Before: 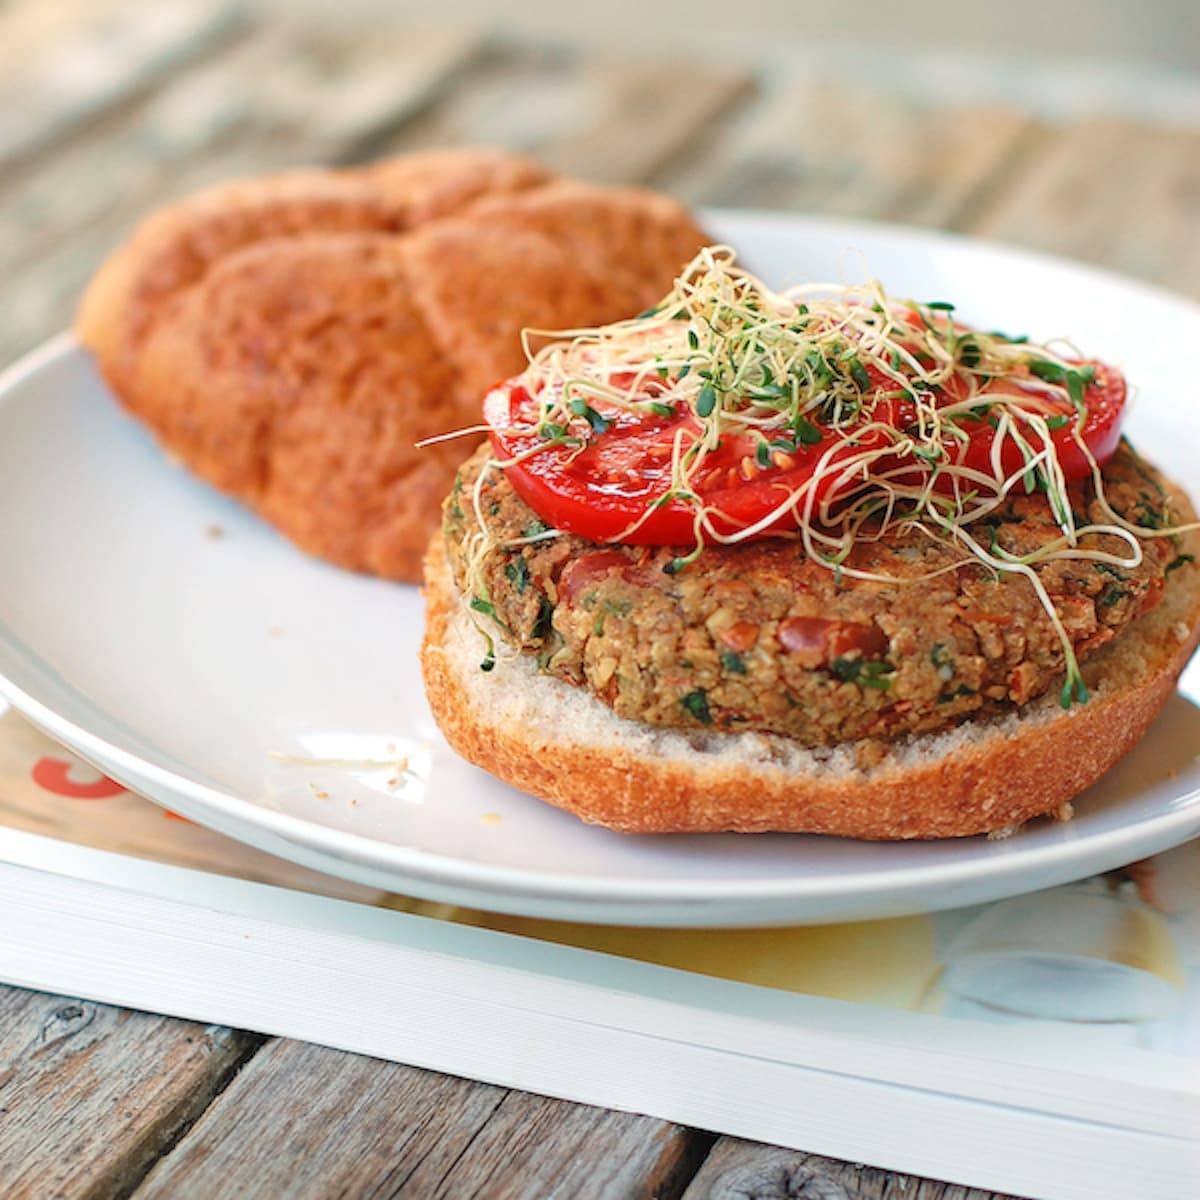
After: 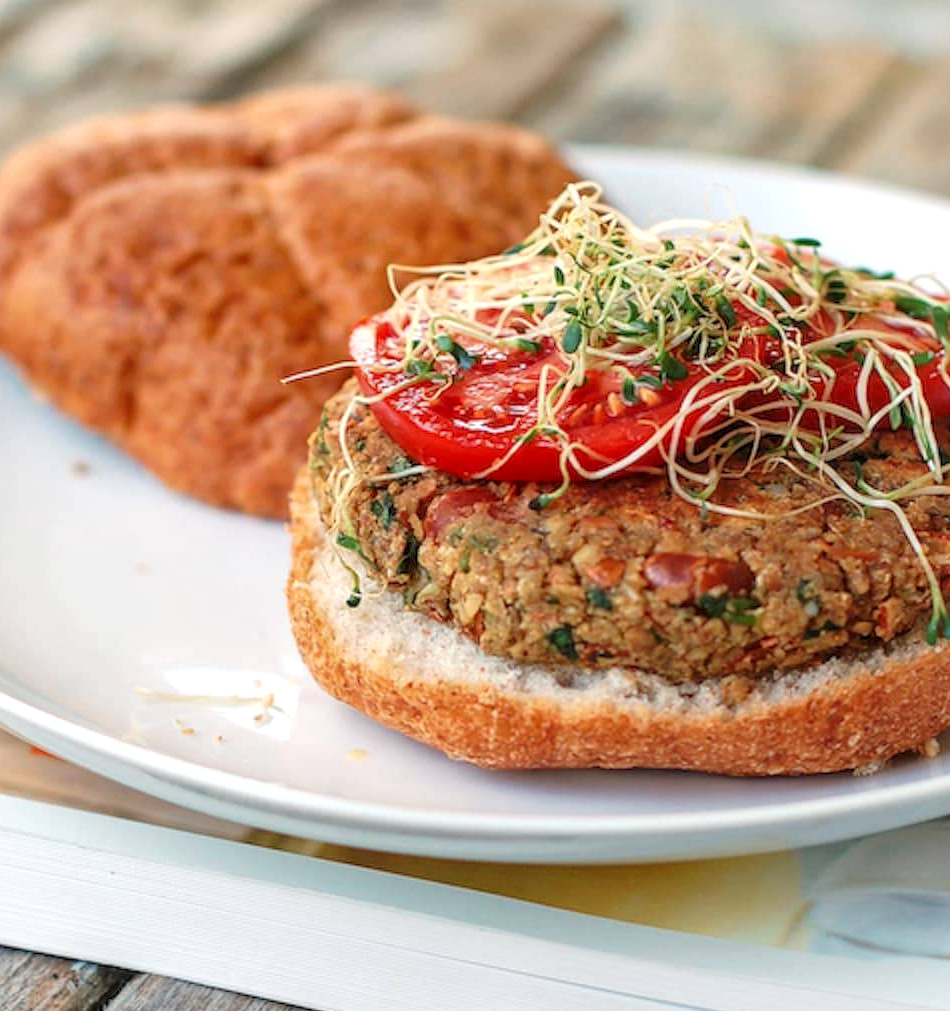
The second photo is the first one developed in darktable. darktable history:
crop: left 11.225%, top 5.381%, right 9.565%, bottom 10.314%
local contrast: on, module defaults
